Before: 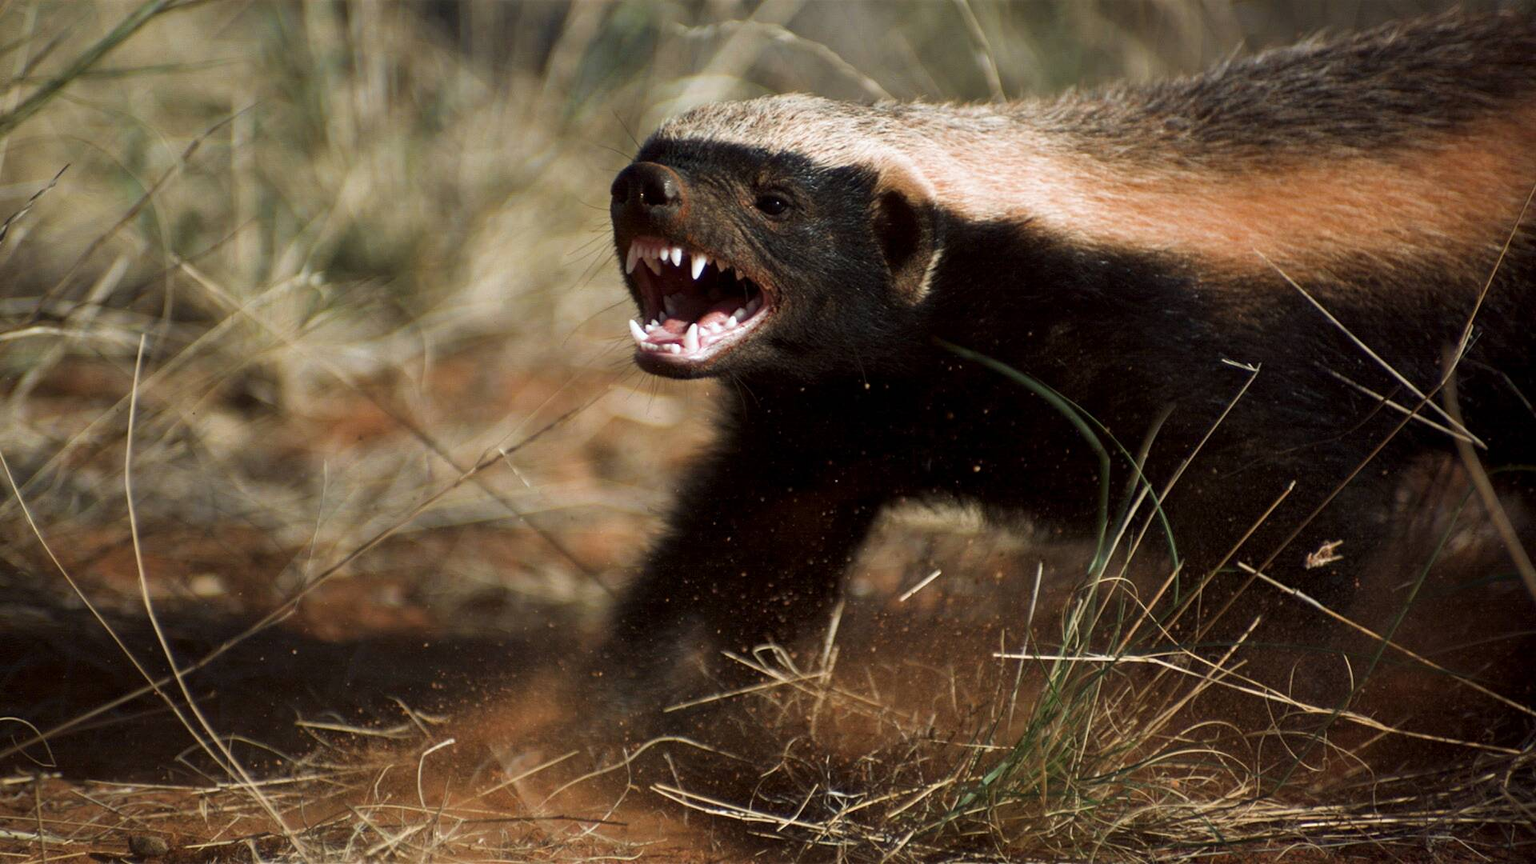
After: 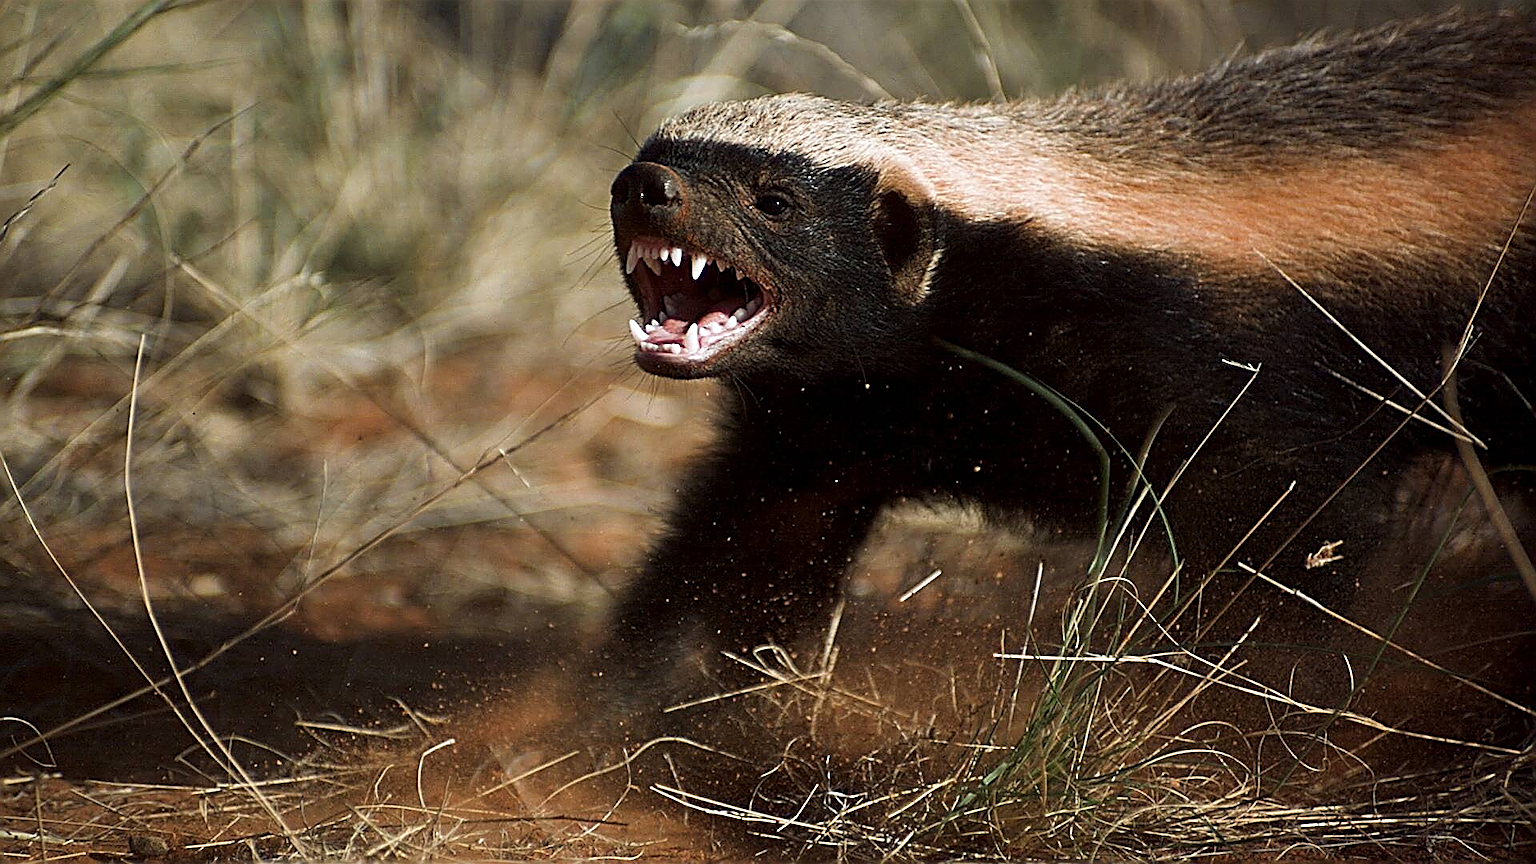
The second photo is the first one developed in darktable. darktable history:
sharpen: amount 1.856
